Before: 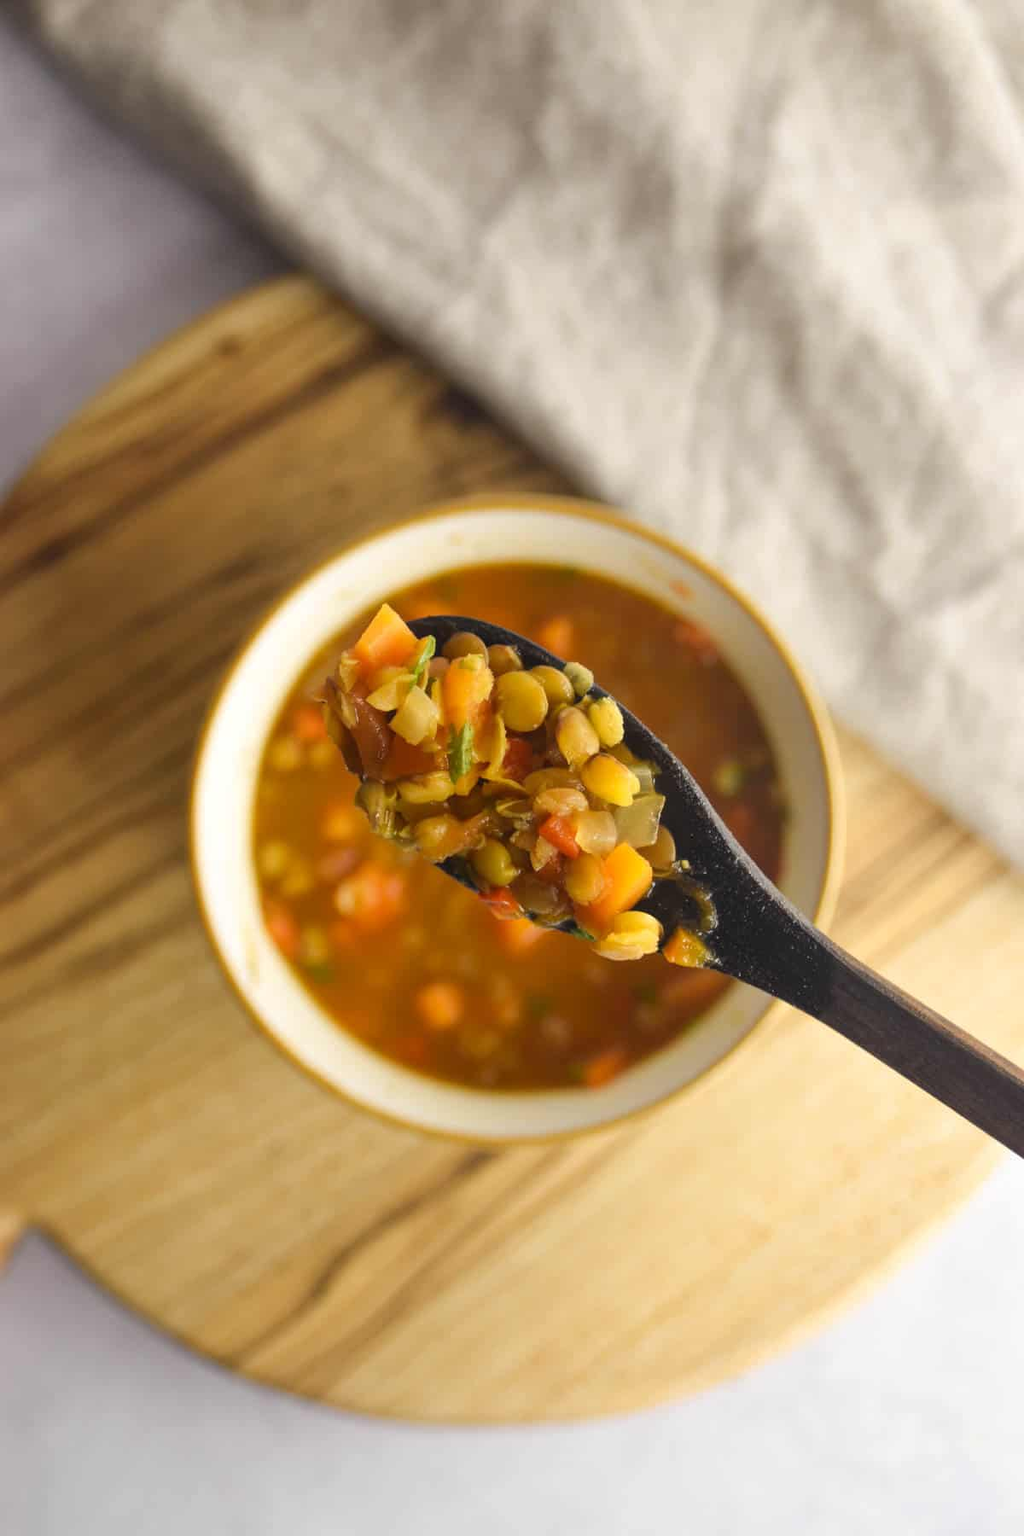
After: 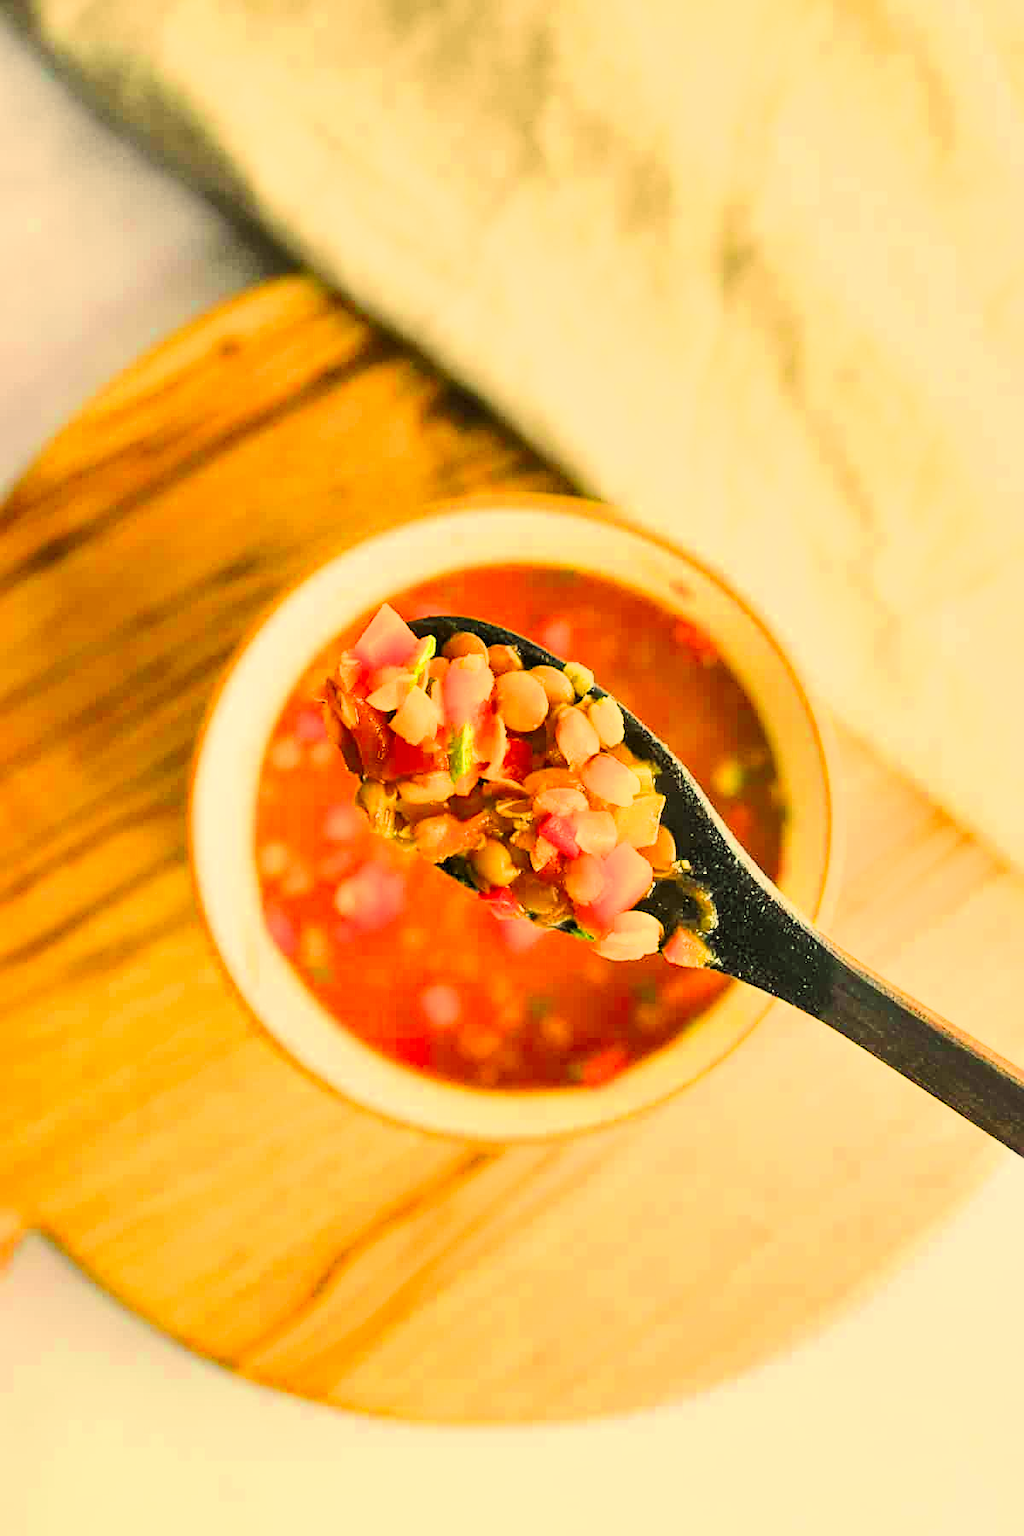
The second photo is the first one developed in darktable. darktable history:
exposure: exposure 0.4 EV, compensate highlight preservation false
contrast brightness saturation: contrast 0.2, brightness 0.16, saturation 0.22
shadows and highlights: radius 133.83, soften with gaussian
levels: levels [0, 0.51, 1]
filmic rgb: middle gray luminance 3.44%, black relative exposure -5.92 EV, white relative exposure 6.33 EV, threshold 6 EV, dynamic range scaling 22.4%, target black luminance 0%, hardness 2.33, latitude 45.85%, contrast 0.78, highlights saturation mix 100%, shadows ↔ highlights balance 0.033%, add noise in highlights 0, preserve chrominance max RGB, color science v3 (2019), use custom middle-gray values true, iterations of high-quality reconstruction 0, contrast in highlights soft, enable highlight reconstruction true
sharpen: on, module defaults
white balance: red 0.982, blue 1.018
color balance: mode lift, gamma, gain (sRGB), lift [1.014, 0.966, 0.918, 0.87], gamma [0.86, 0.734, 0.918, 0.976], gain [1.063, 1.13, 1.063, 0.86]
